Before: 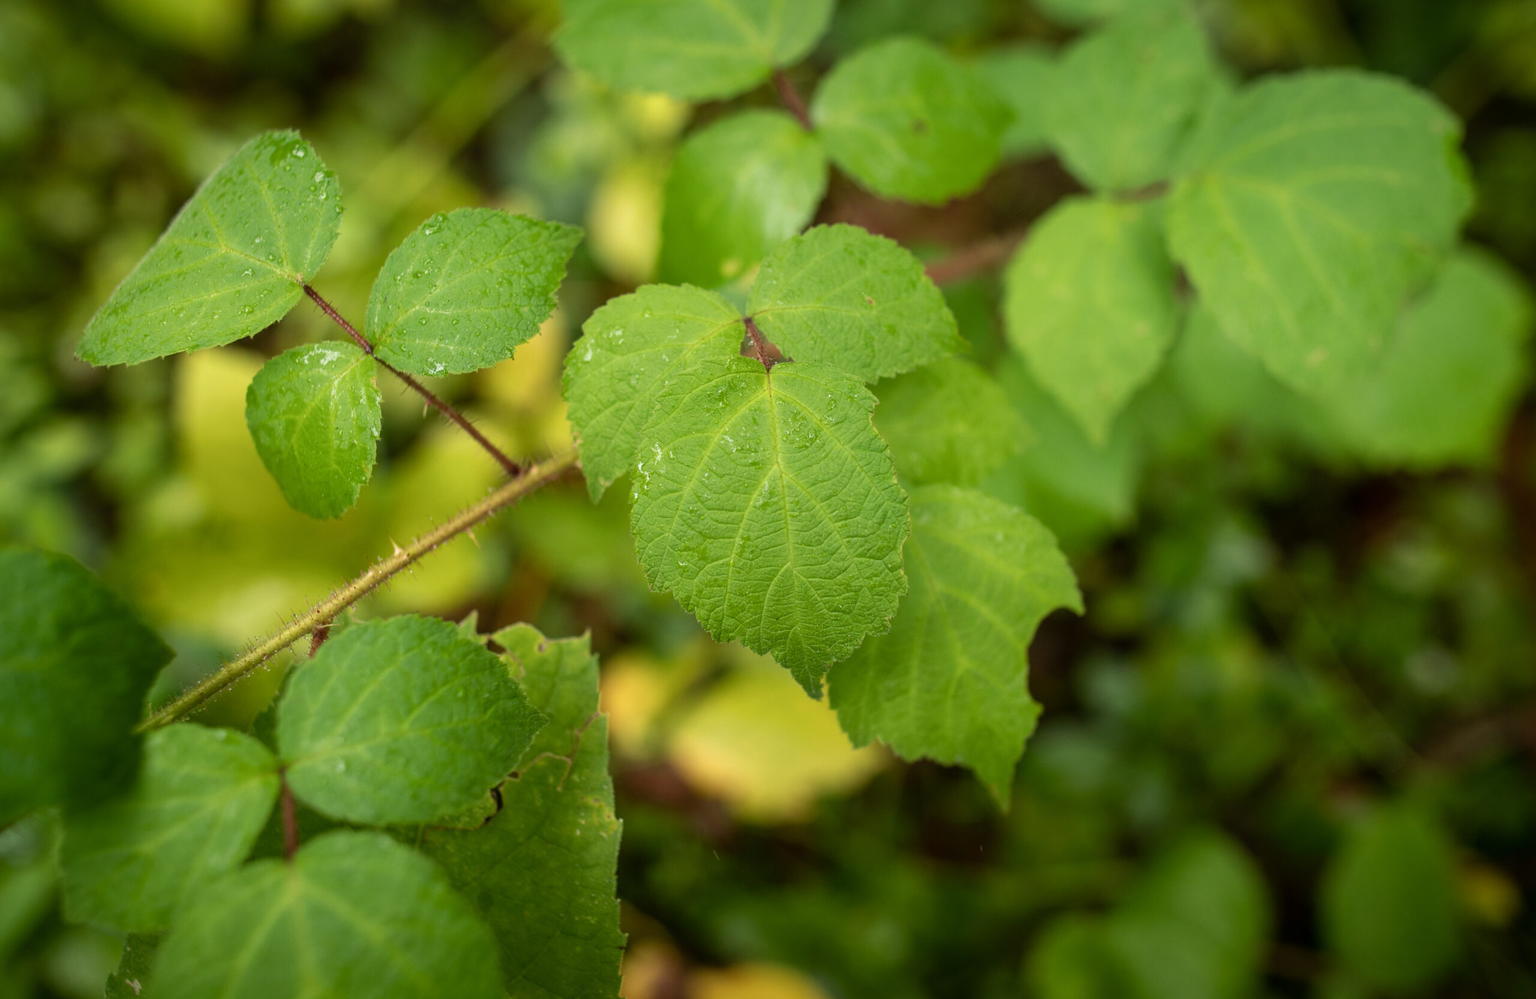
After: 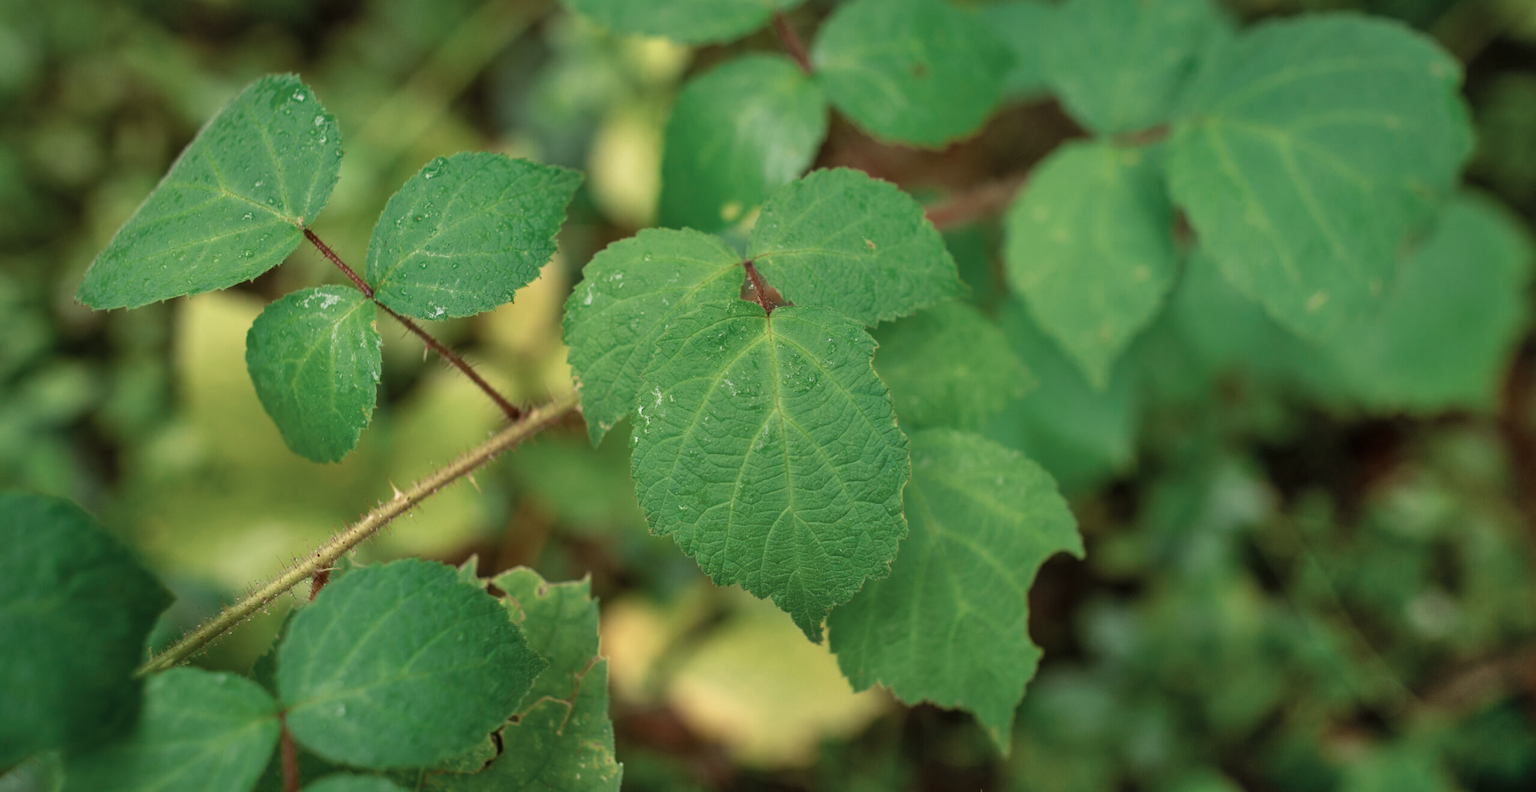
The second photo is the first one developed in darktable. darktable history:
color zones: curves: ch0 [(0, 0.5) (0.125, 0.4) (0.25, 0.5) (0.375, 0.4) (0.5, 0.4) (0.625, 0.35) (0.75, 0.35) (0.875, 0.5)]; ch1 [(0, 0.35) (0.125, 0.45) (0.25, 0.35) (0.375, 0.35) (0.5, 0.35) (0.625, 0.35) (0.75, 0.45) (0.875, 0.35)]; ch2 [(0, 0.6) (0.125, 0.5) (0.25, 0.5) (0.375, 0.6) (0.5, 0.6) (0.625, 0.5) (0.75, 0.5) (0.875, 0.5)]
crop and rotate: top 5.666%, bottom 14.97%
shadows and highlights: shadows 60.53, soften with gaussian
